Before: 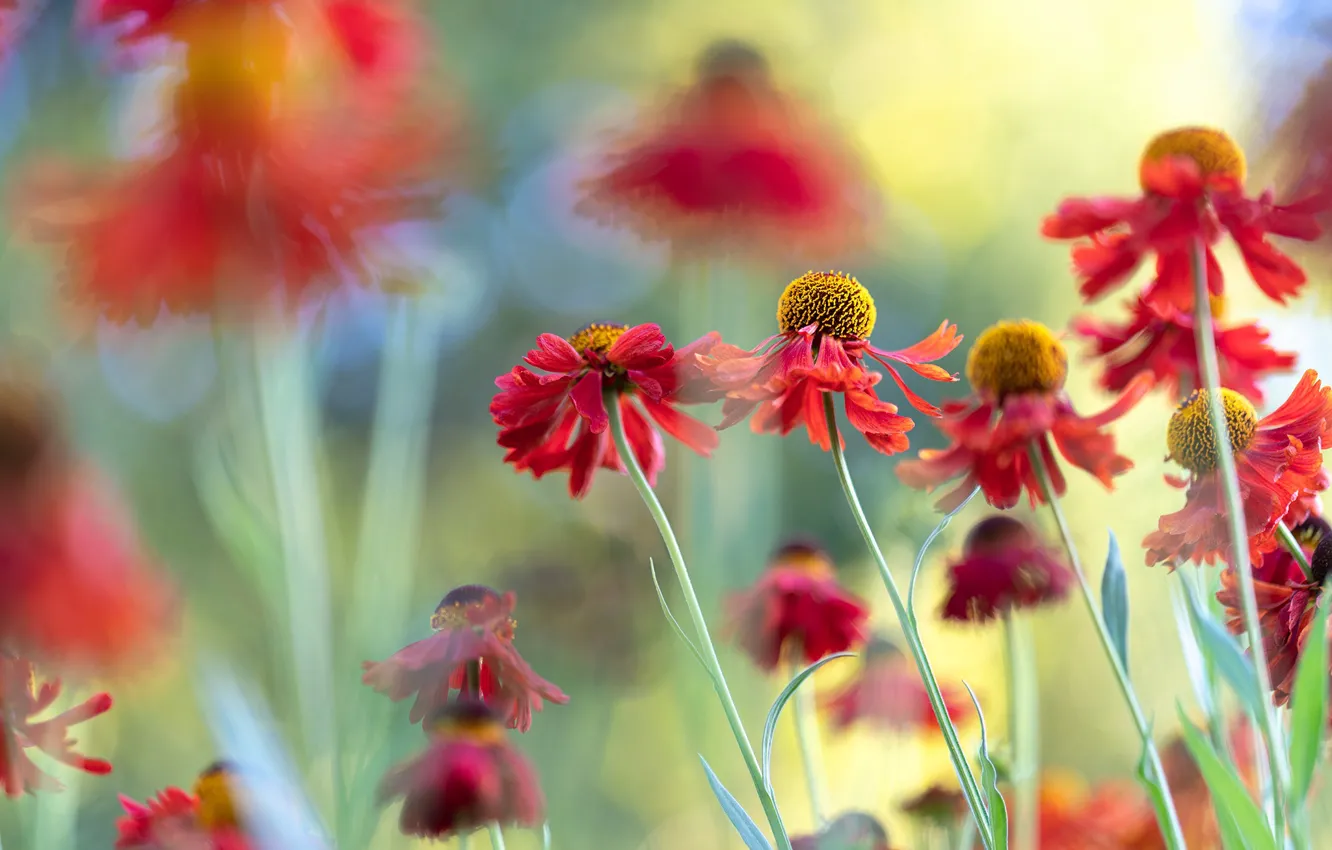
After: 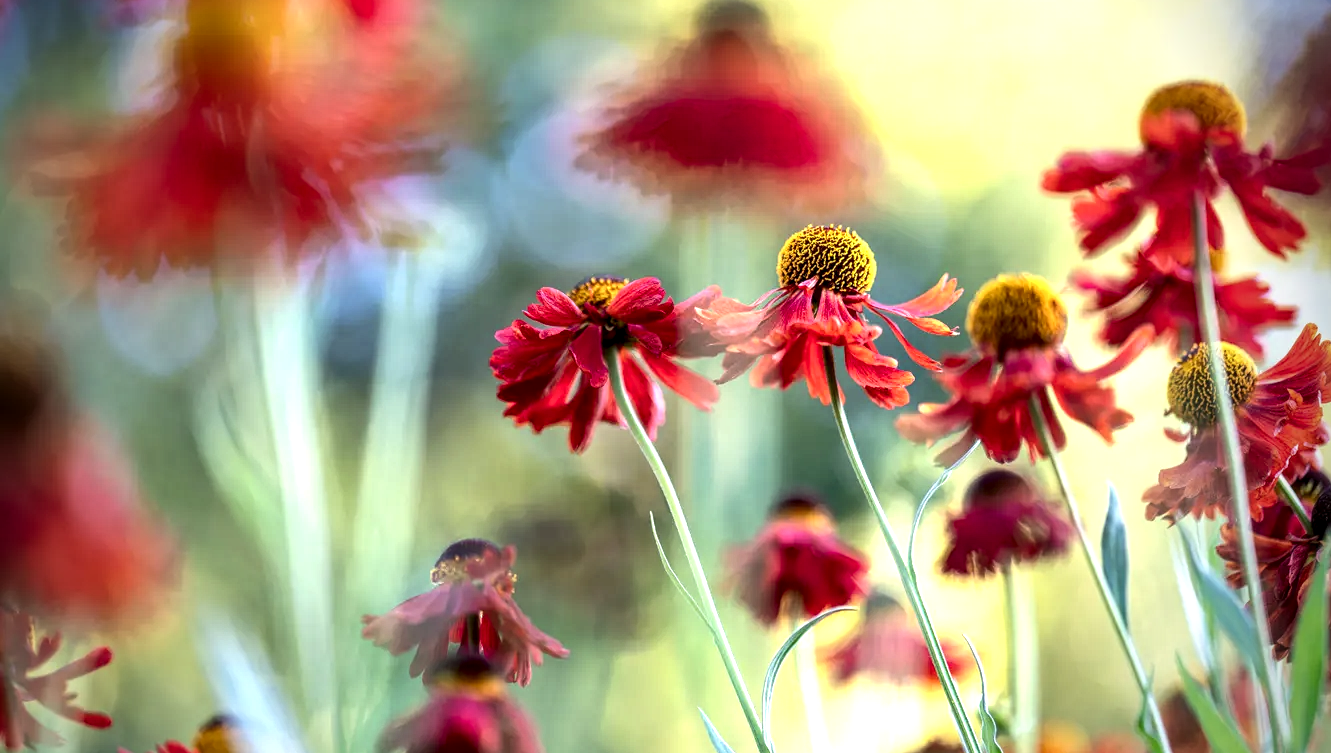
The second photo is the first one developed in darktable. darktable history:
exposure: black level correction 0, exposure 0.703 EV, compensate highlight preservation false
crop and rotate: top 5.593%, bottom 5.783%
local contrast: highlights 64%, shadows 53%, detail 168%, midtone range 0.52
vignetting: fall-off start 64.03%, brightness -0.605, saturation 0.002, width/height ratio 0.885
tone equalizer: -8 EV 0.245 EV, -7 EV 0.398 EV, -6 EV 0.387 EV, -5 EV 0.278 EV, -3 EV -0.273 EV, -2 EV -0.4 EV, -1 EV -0.413 EV, +0 EV -0.246 EV, smoothing diameter 24.81%, edges refinement/feathering 13.13, preserve details guided filter
